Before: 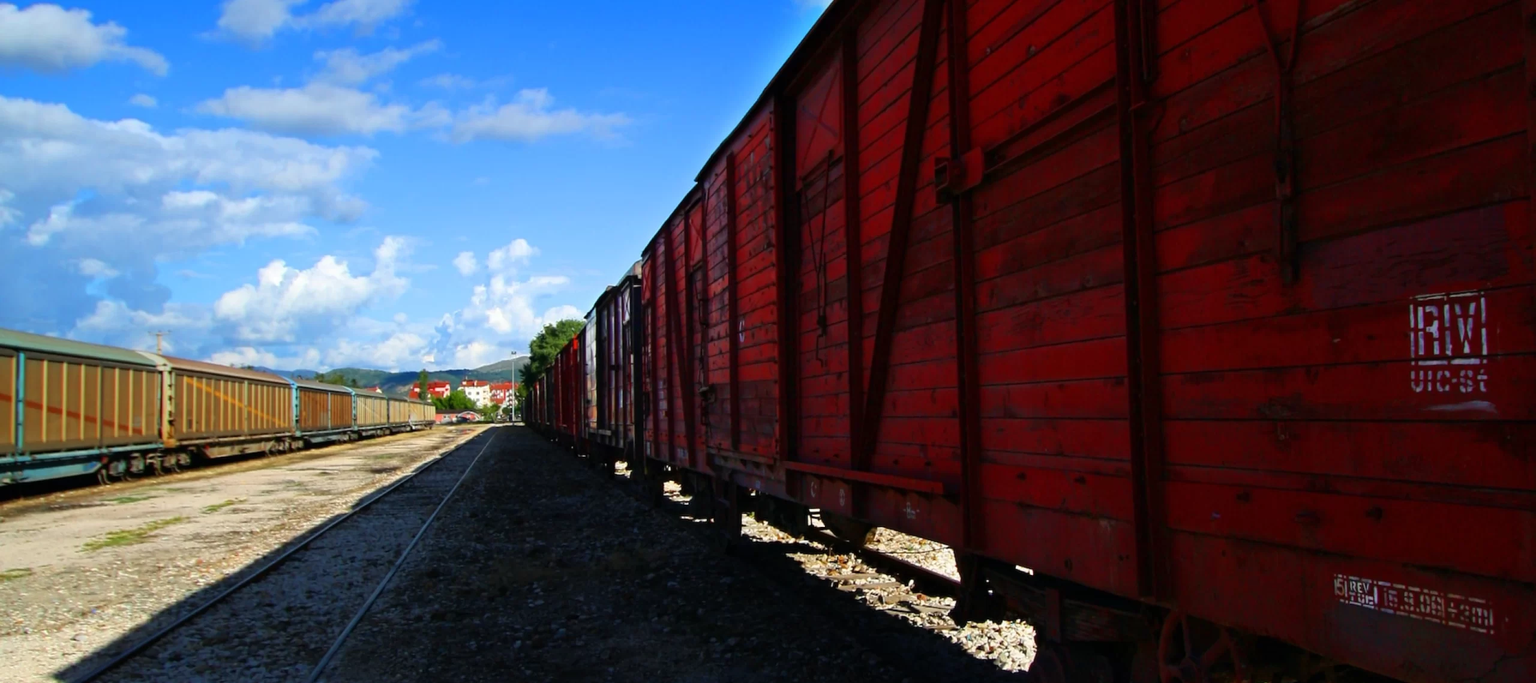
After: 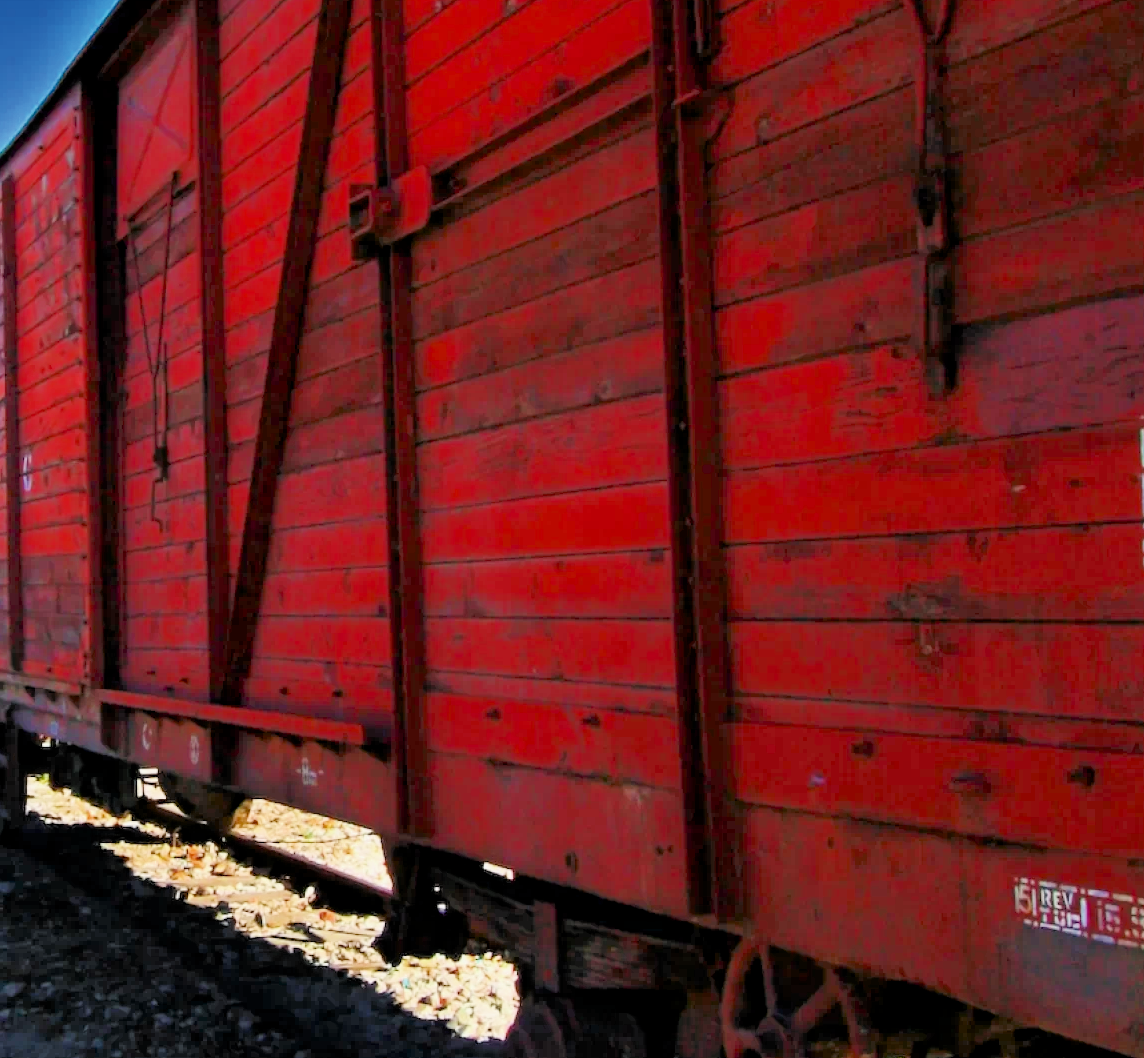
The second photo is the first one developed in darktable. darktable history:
filmic rgb: middle gray luminance 3.6%, black relative exposure -5.92 EV, white relative exposure 6.35 EV, threshold 2.94 EV, dynamic range scaling 22.16%, target black luminance 0%, hardness 2.33, latitude 46.37%, contrast 0.789, highlights saturation mix 98.73%, shadows ↔ highlights balance 0.179%, enable highlight reconstruction true
crop: left 47.258%, top 6.965%, right 8.042%
exposure: black level correction 0.001, exposure 2.648 EV, compensate highlight preservation false
